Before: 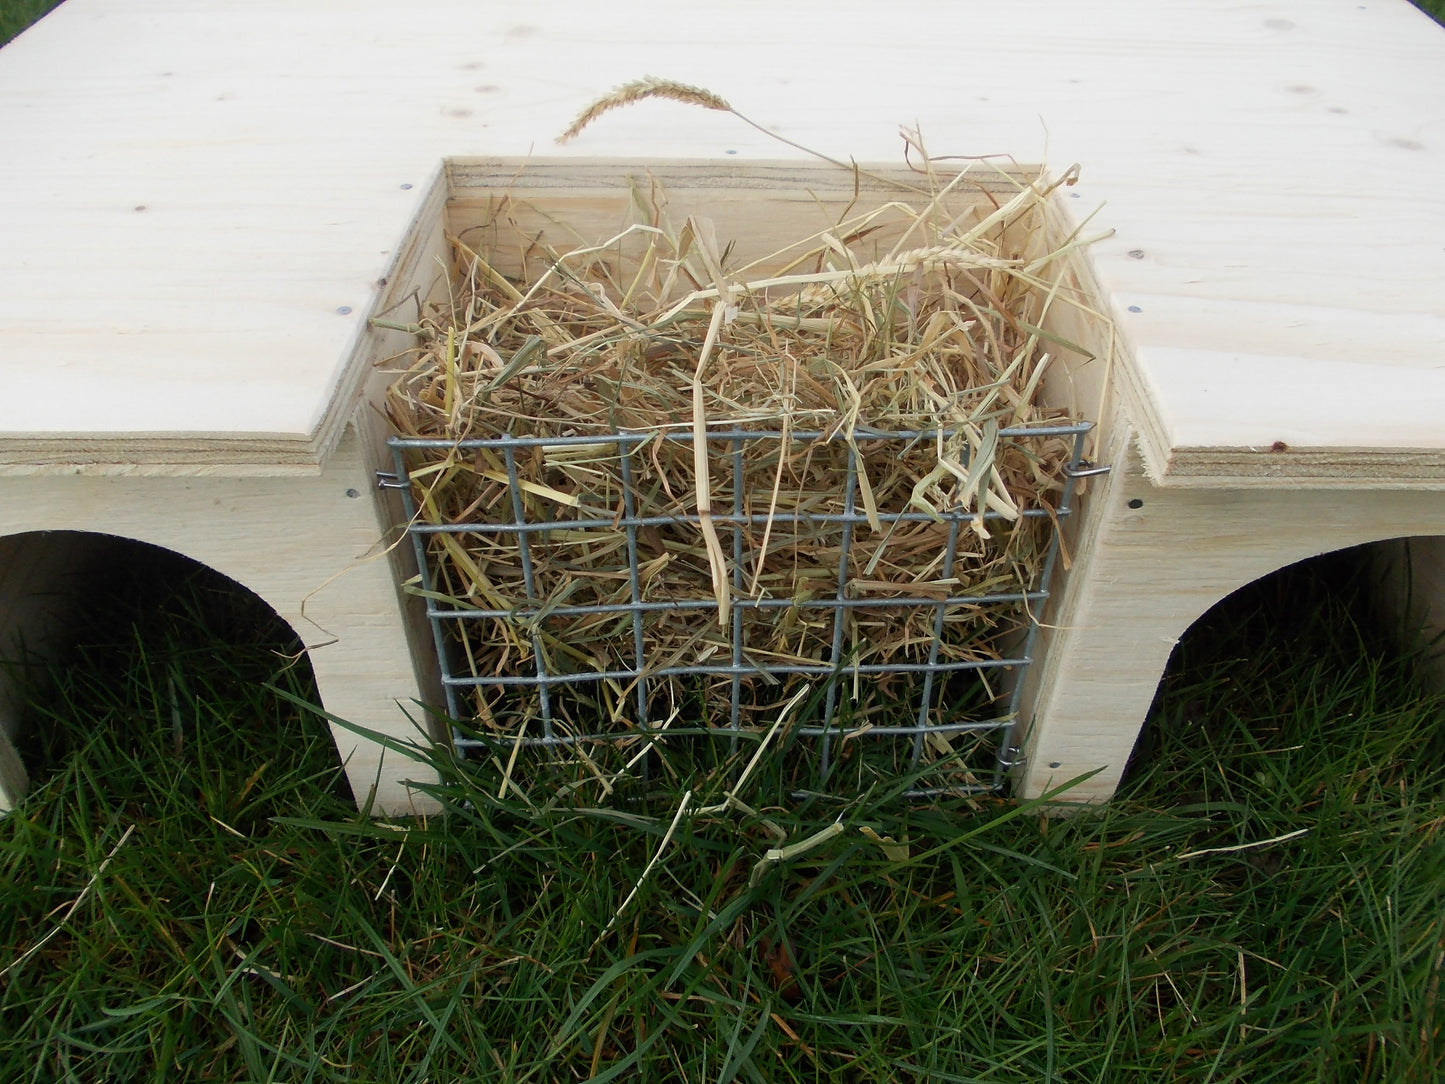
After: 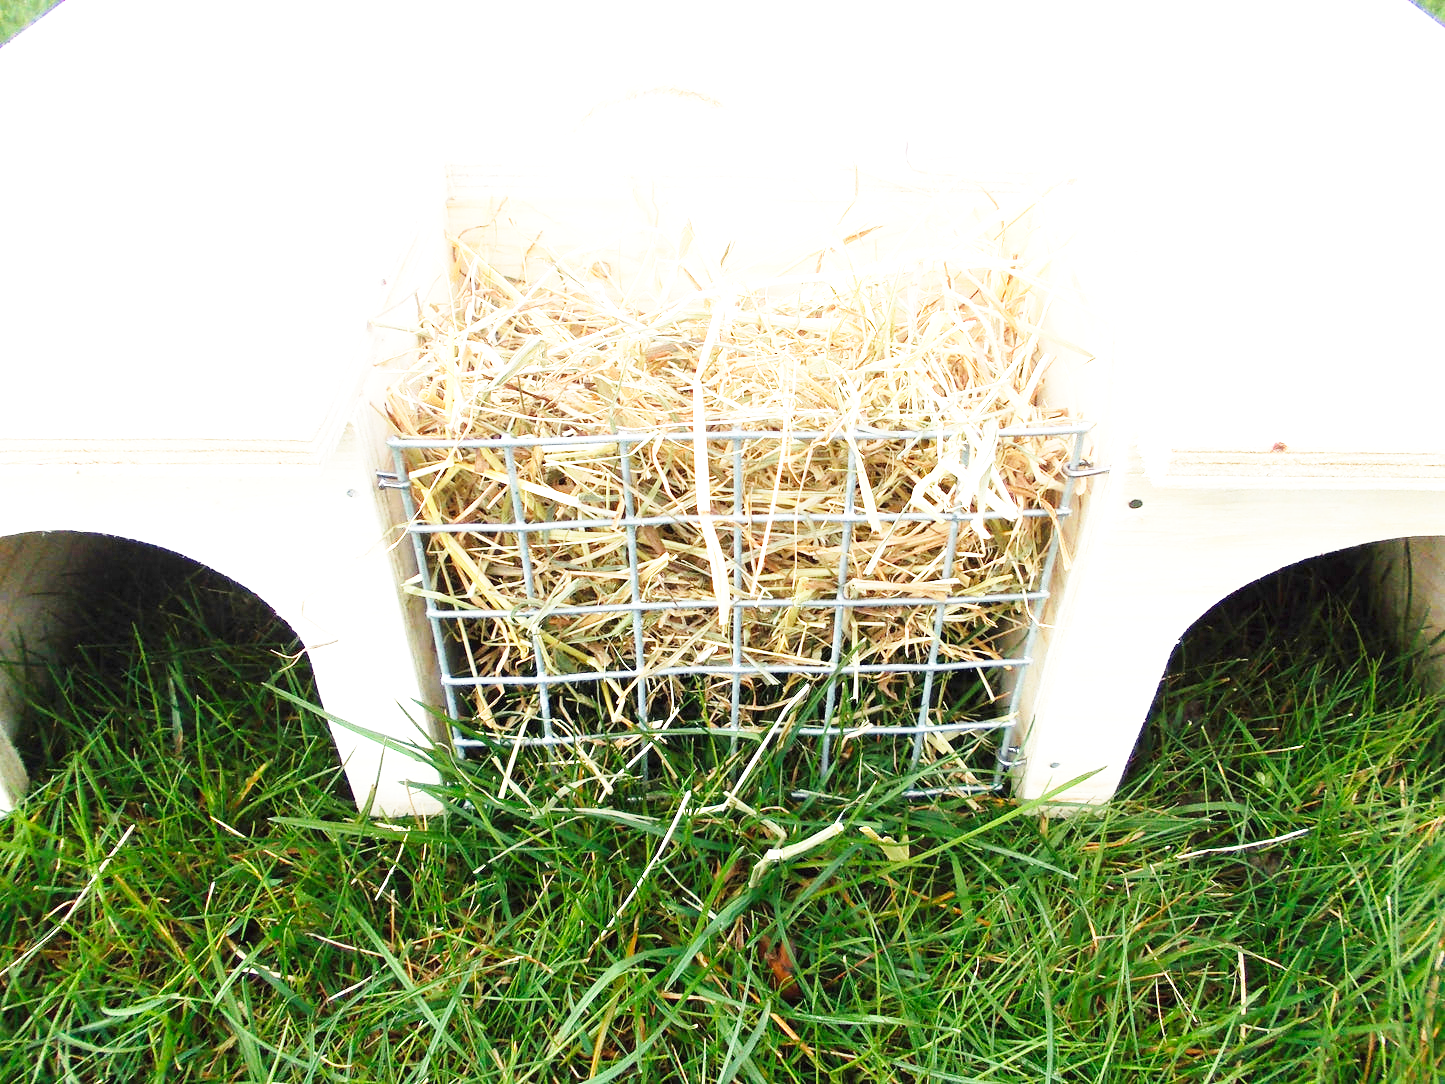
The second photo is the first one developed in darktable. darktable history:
exposure: black level correction 0, exposure 1.682 EV, compensate exposure bias true, compensate highlight preservation false
base curve: curves: ch0 [(0, 0) (0.018, 0.026) (0.143, 0.37) (0.33, 0.731) (0.458, 0.853) (0.735, 0.965) (0.905, 0.986) (1, 1)], preserve colors none
